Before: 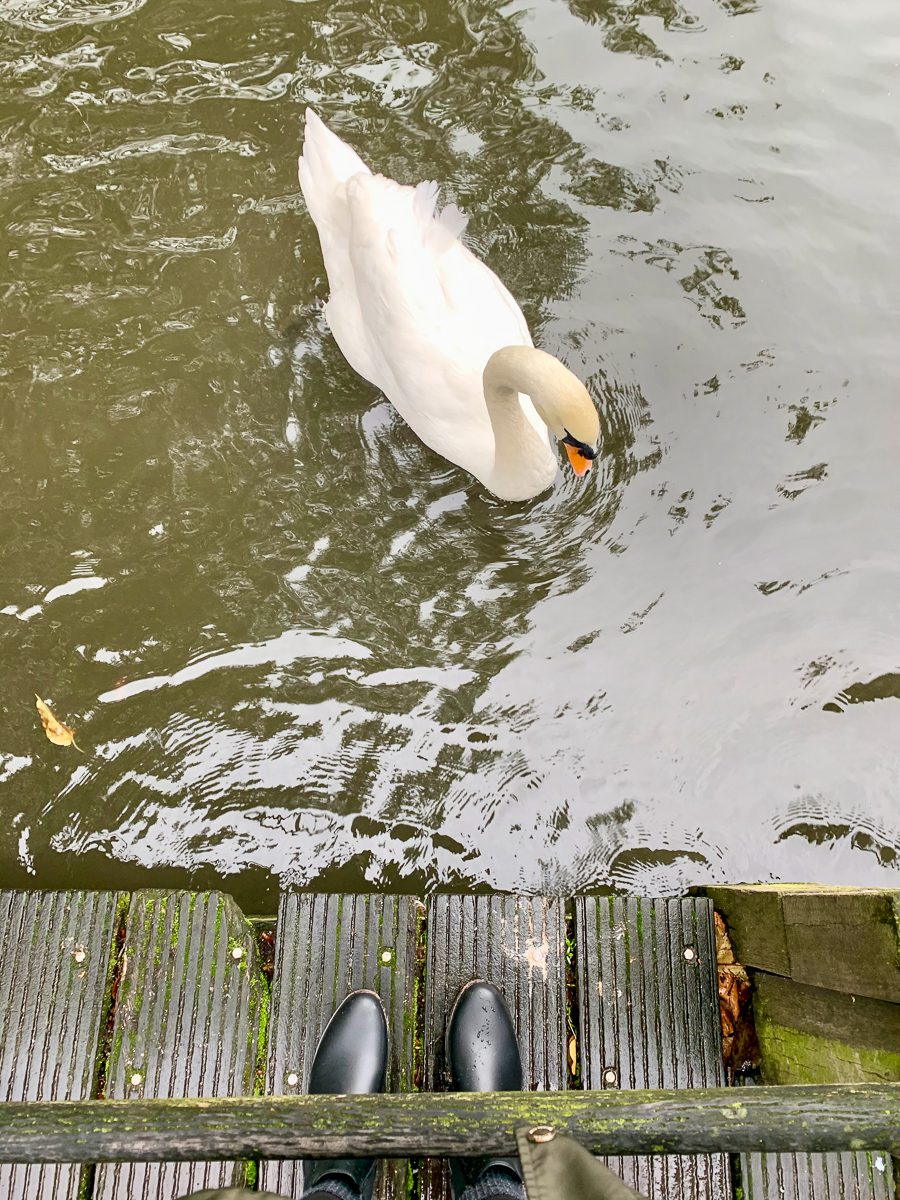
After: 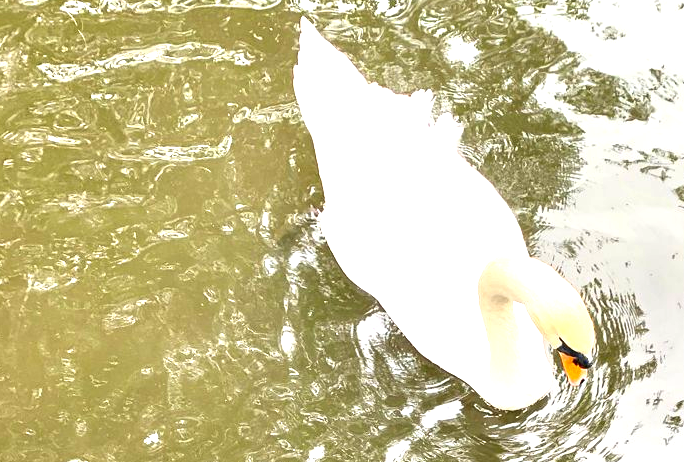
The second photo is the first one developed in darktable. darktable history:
exposure: black level correction 0, exposure 1.2 EV, compensate highlight preservation false
crop: left 0.57%, top 7.628%, right 23.384%, bottom 53.857%
contrast brightness saturation: contrast 0.045, saturation 0.164
